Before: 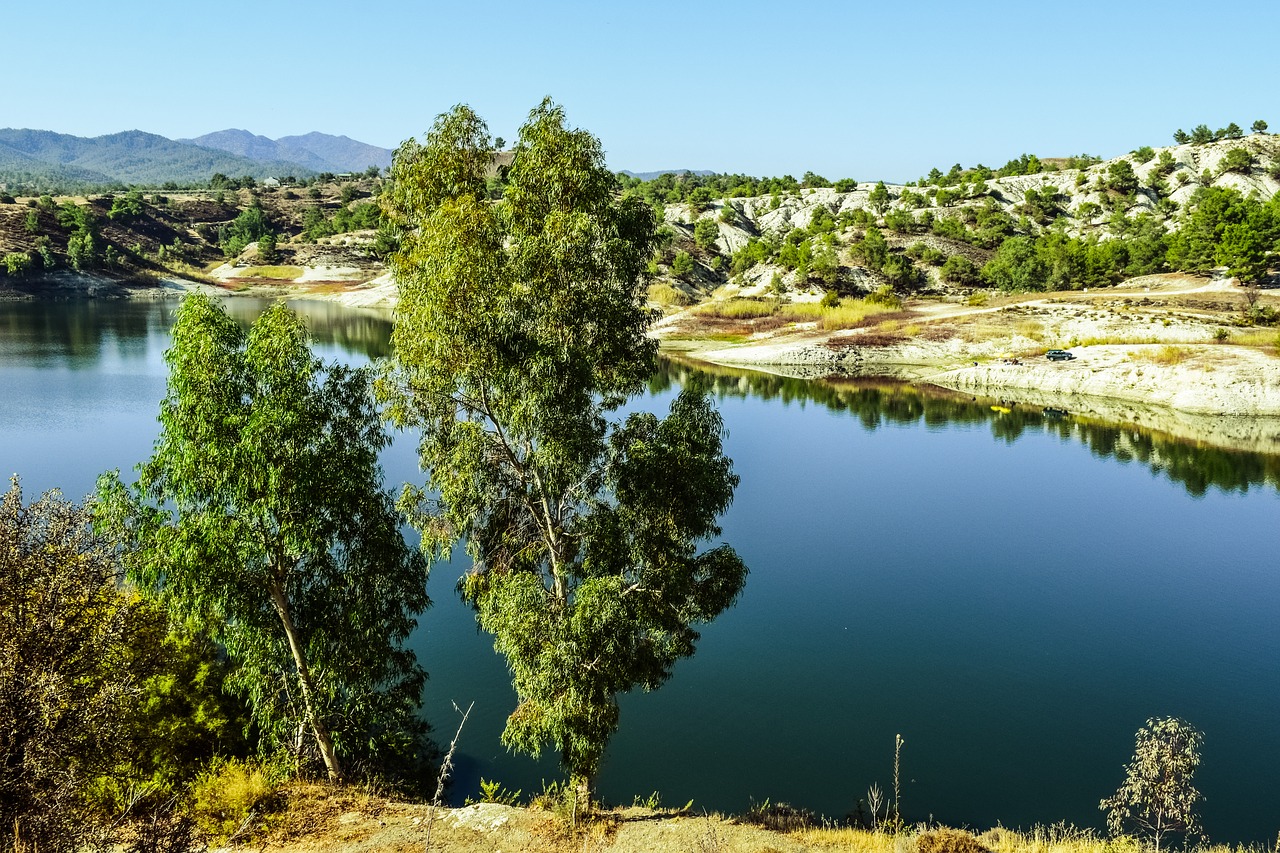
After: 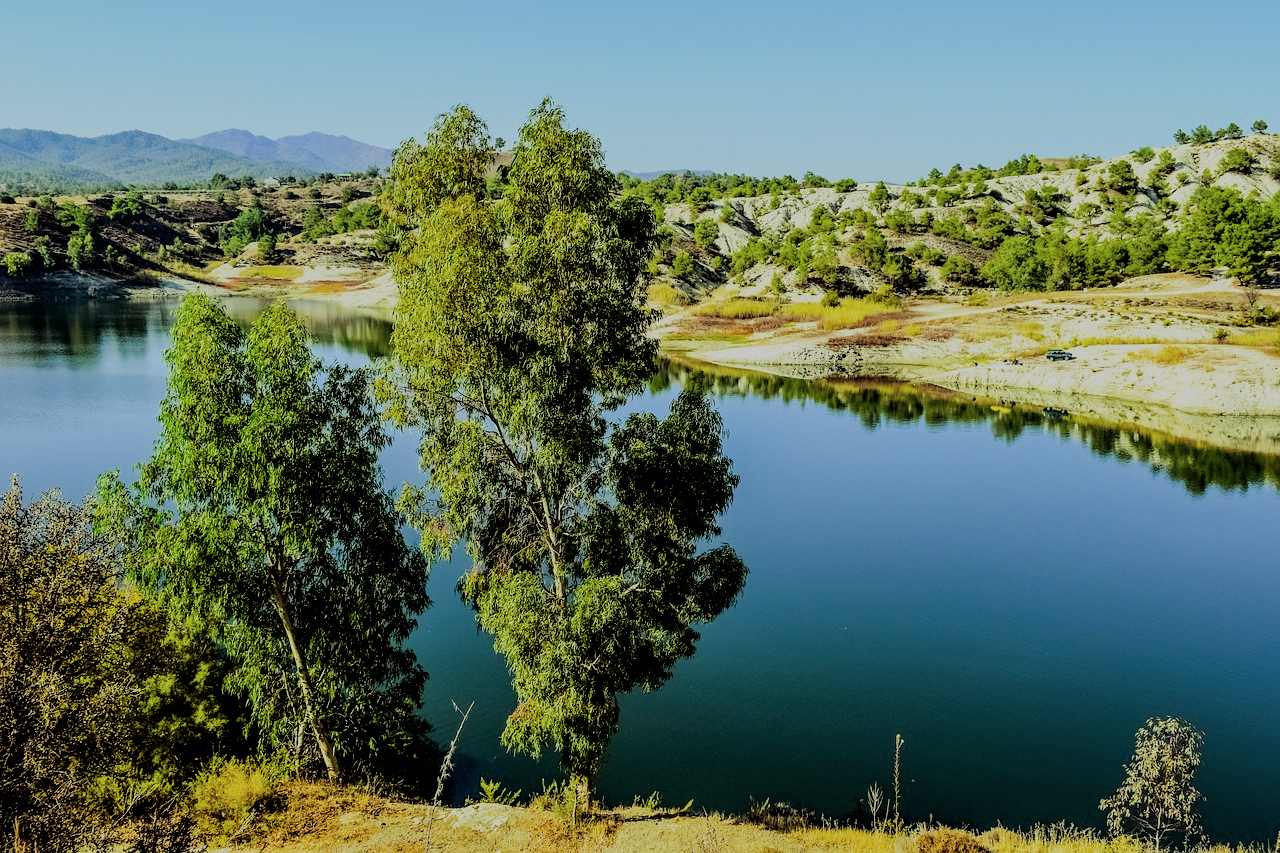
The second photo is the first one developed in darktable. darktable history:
color balance rgb: shadows lift › luminance -9.818%, global offset › luminance -0.476%, perceptual saturation grading › global saturation 14.592%, perceptual brilliance grading › highlights 11.506%, contrast -29.879%
filmic rgb: black relative exposure -4.73 EV, white relative exposure 4.77 EV, threshold 2.95 EV, hardness 2.35, latitude 35.4%, contrast 1.043, highlights saturation mix 1.31%, shadows ↔ highlights balance 1.31%, color science v6 (2022), enable highlight reconstruction true
contrast brightness saturation: saturation -0.082
